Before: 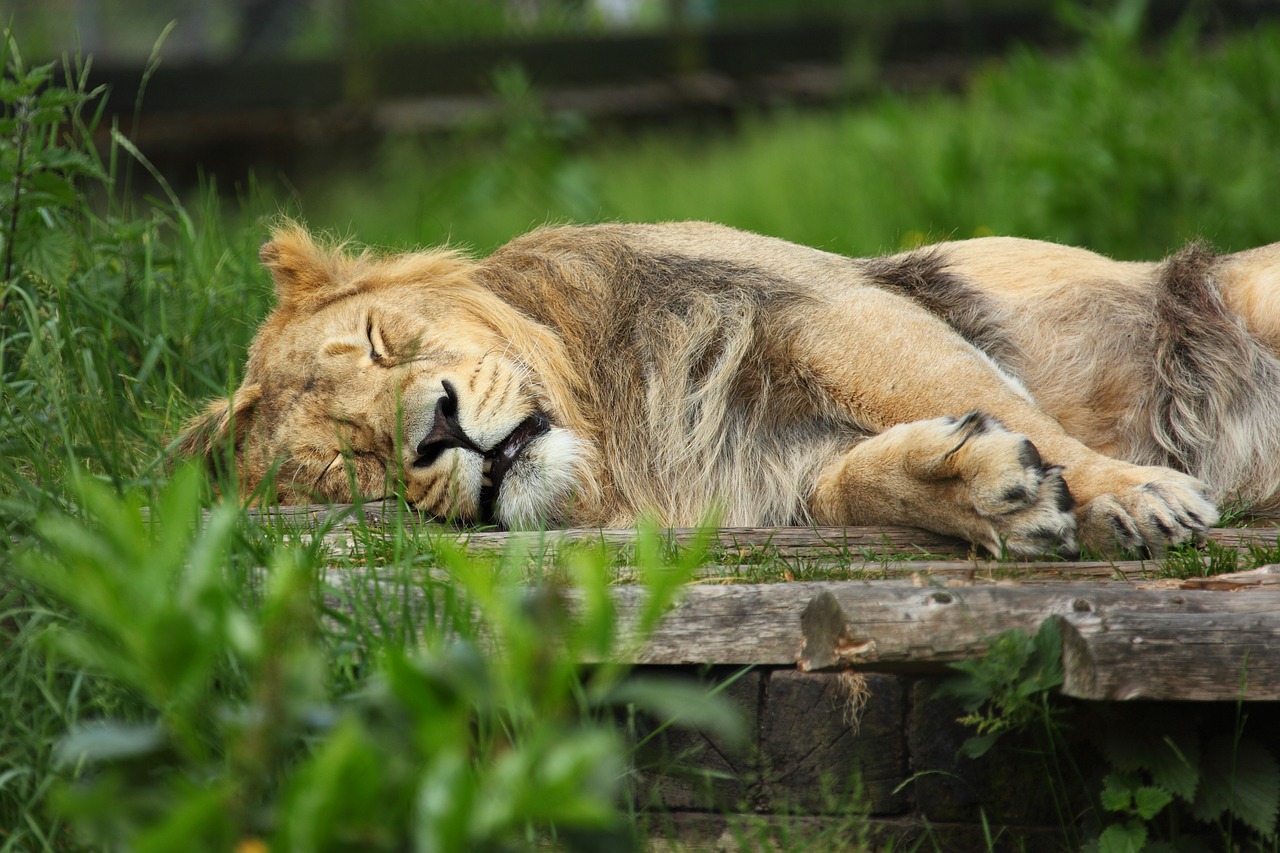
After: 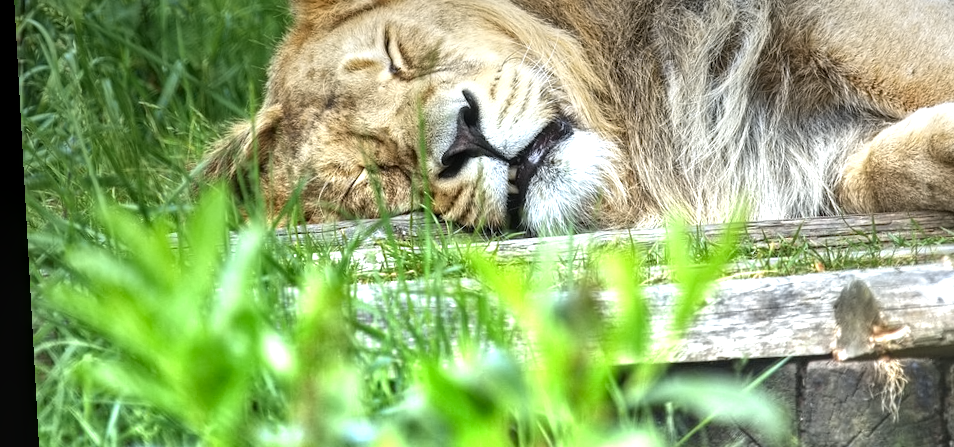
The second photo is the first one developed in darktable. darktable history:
graduated density: density -3.9 EV
white balance: red 0.926, green 1.003, blue 1.133
crop: top 36.498%, right 27.964%, bottom 14.995%
contrast equalizer: y [[0.5 ×6], [0.5 ×6], [0.5 ×6], [0 ×6], [0, 0.039, 0.251, 0.29, 0.293, 0.292]]
rotate and perspective: rotation -3.18°, automatic cropping off
local contrast: on, module defaults
